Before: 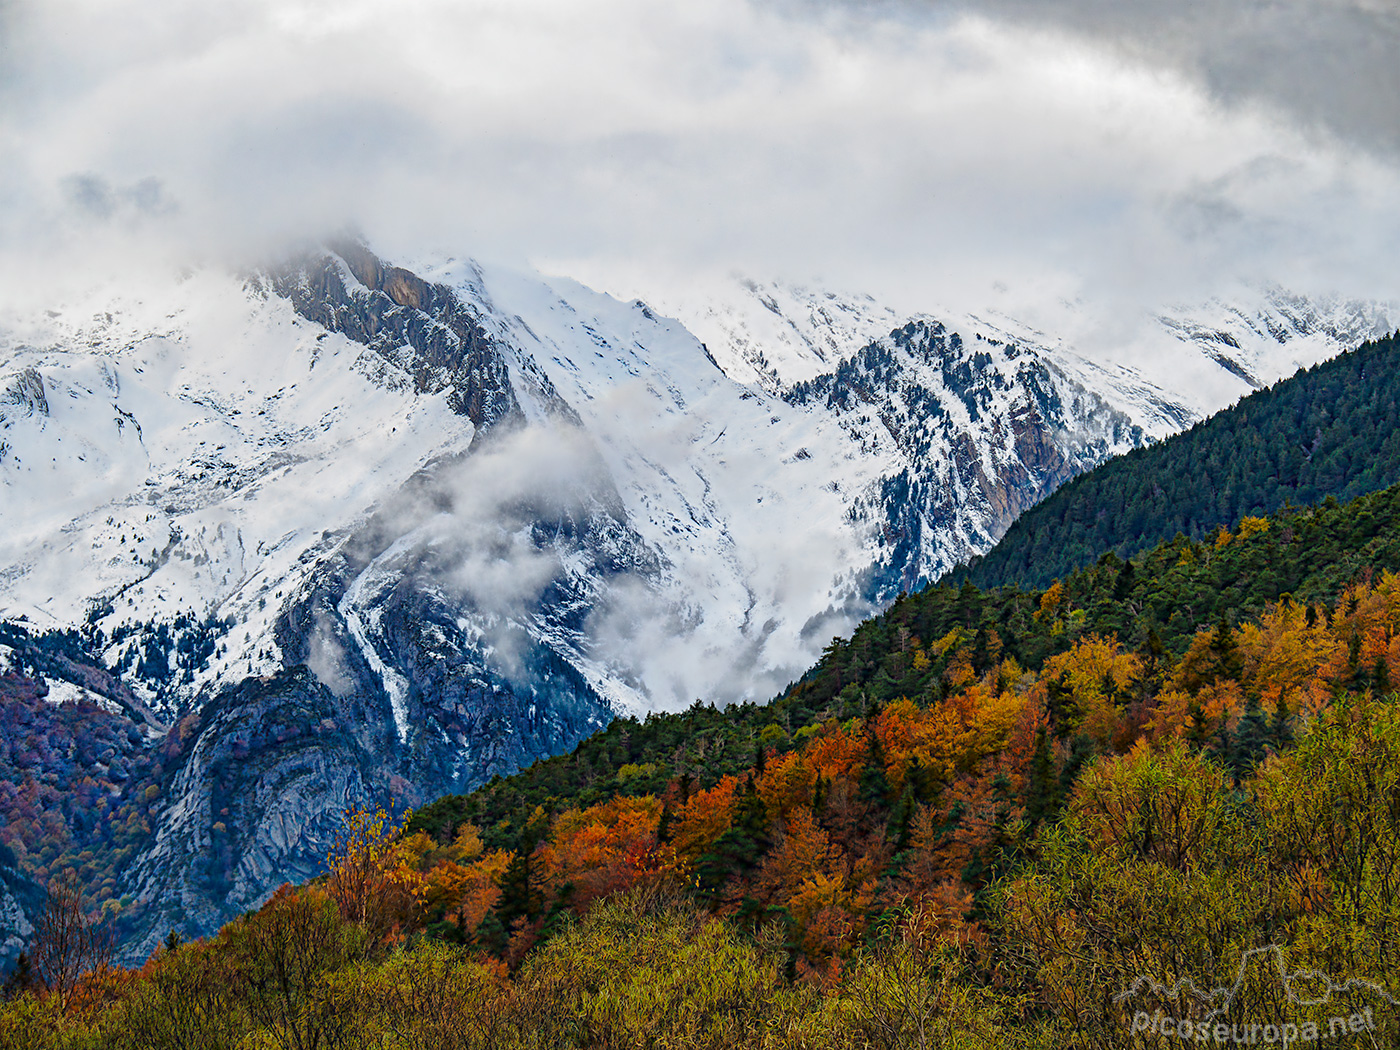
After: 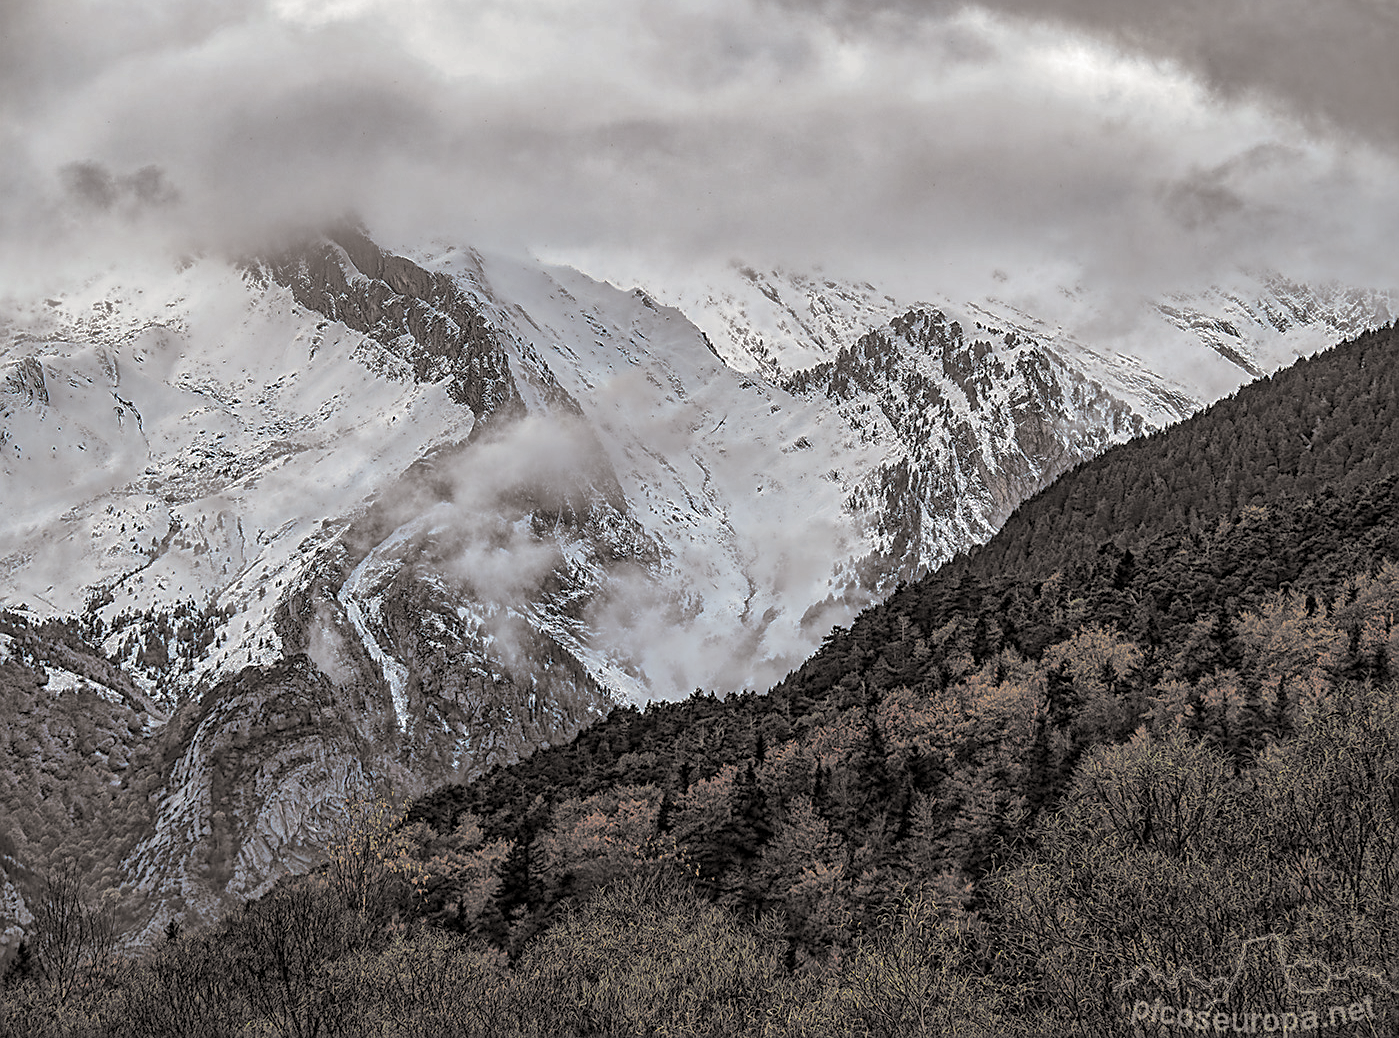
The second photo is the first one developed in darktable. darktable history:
local contrast: on, module defaults
split-toning: shadows › hue 26°, shadows › saturation 0.09, highlights › hue 40°, highlights › saturation 0.18, balance -63, compress 0%
shadows and highlights: shadows 40, highlights -60
sharpen: on, module defaults
crop: top 1.049%, right 0.001%
